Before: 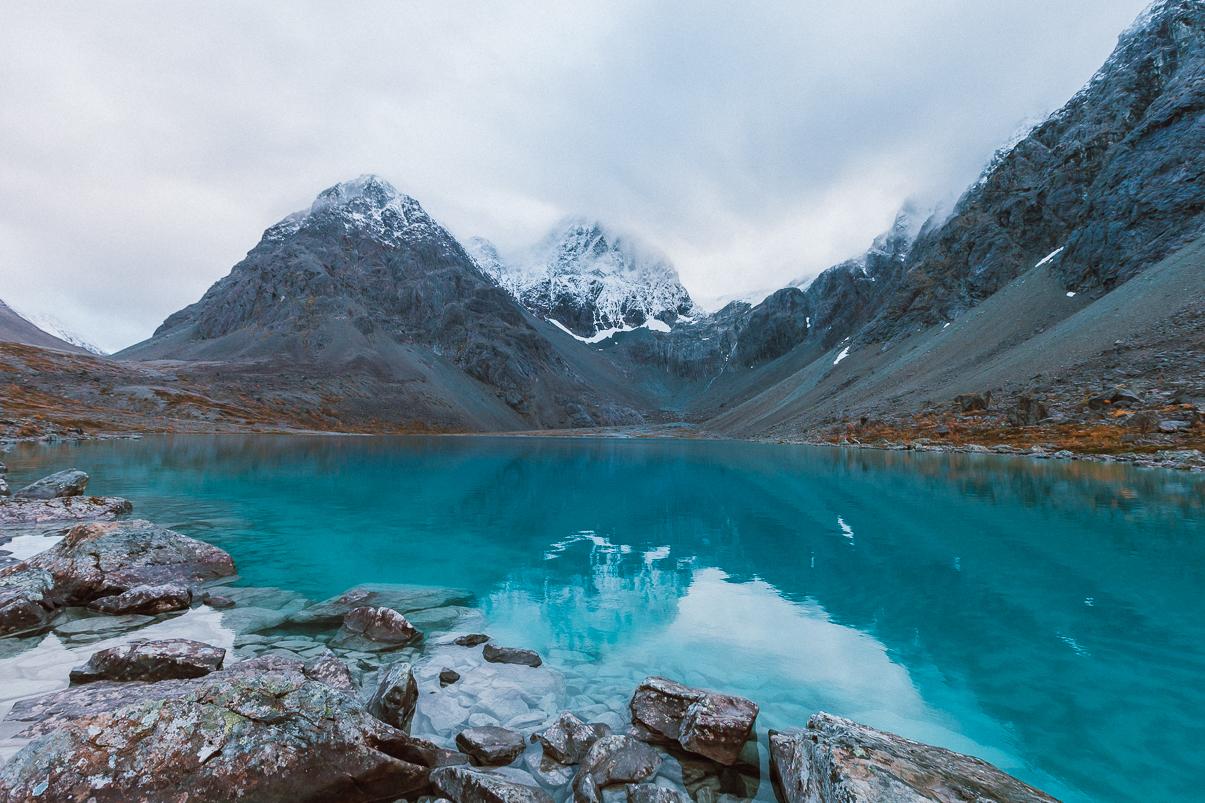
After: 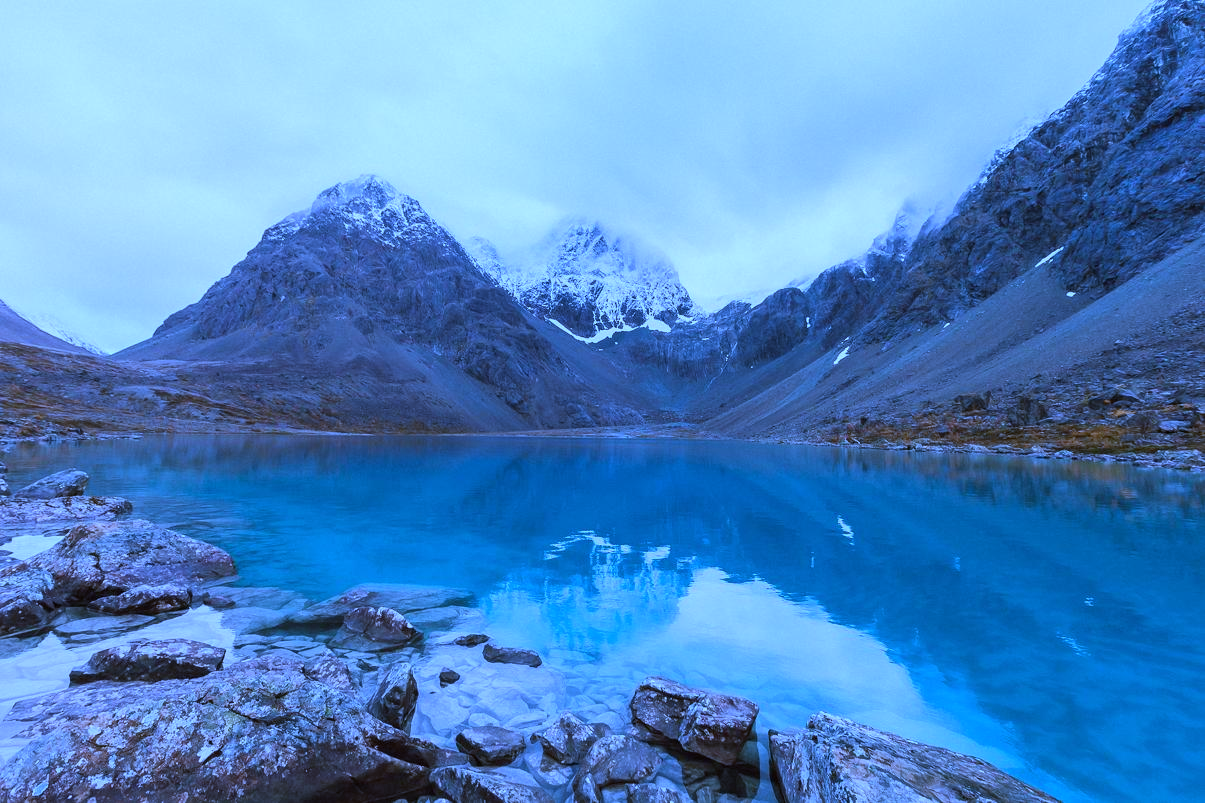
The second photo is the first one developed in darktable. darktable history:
white balance: red 0.766, blue 1.537
exposure: compensate highlight preservation false
